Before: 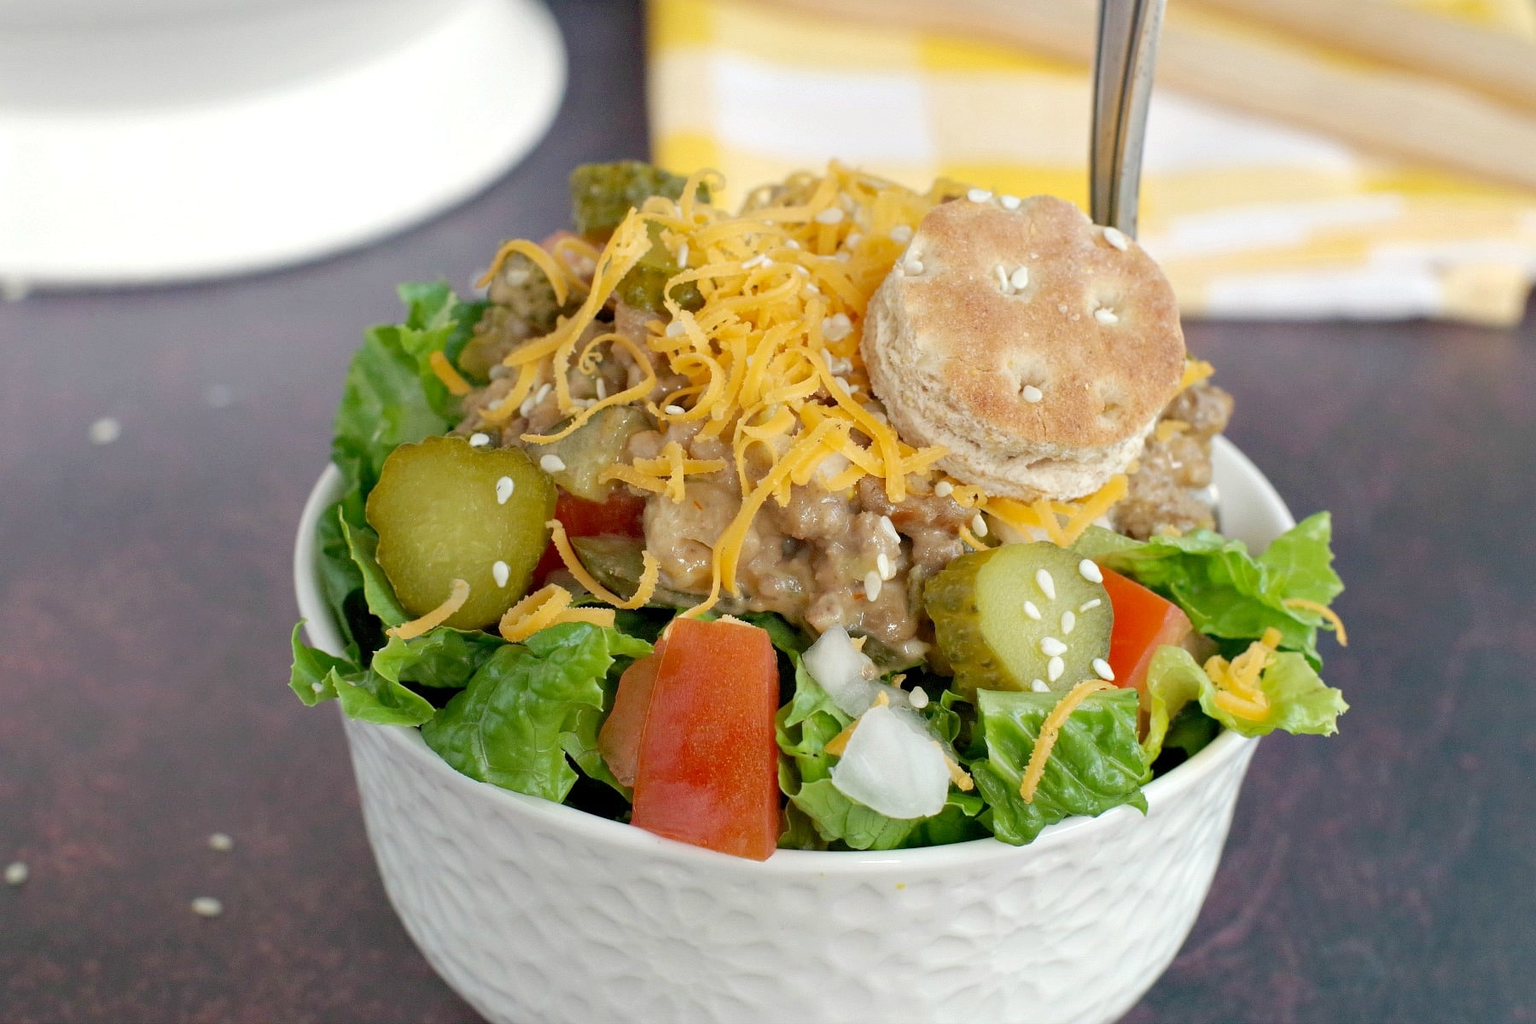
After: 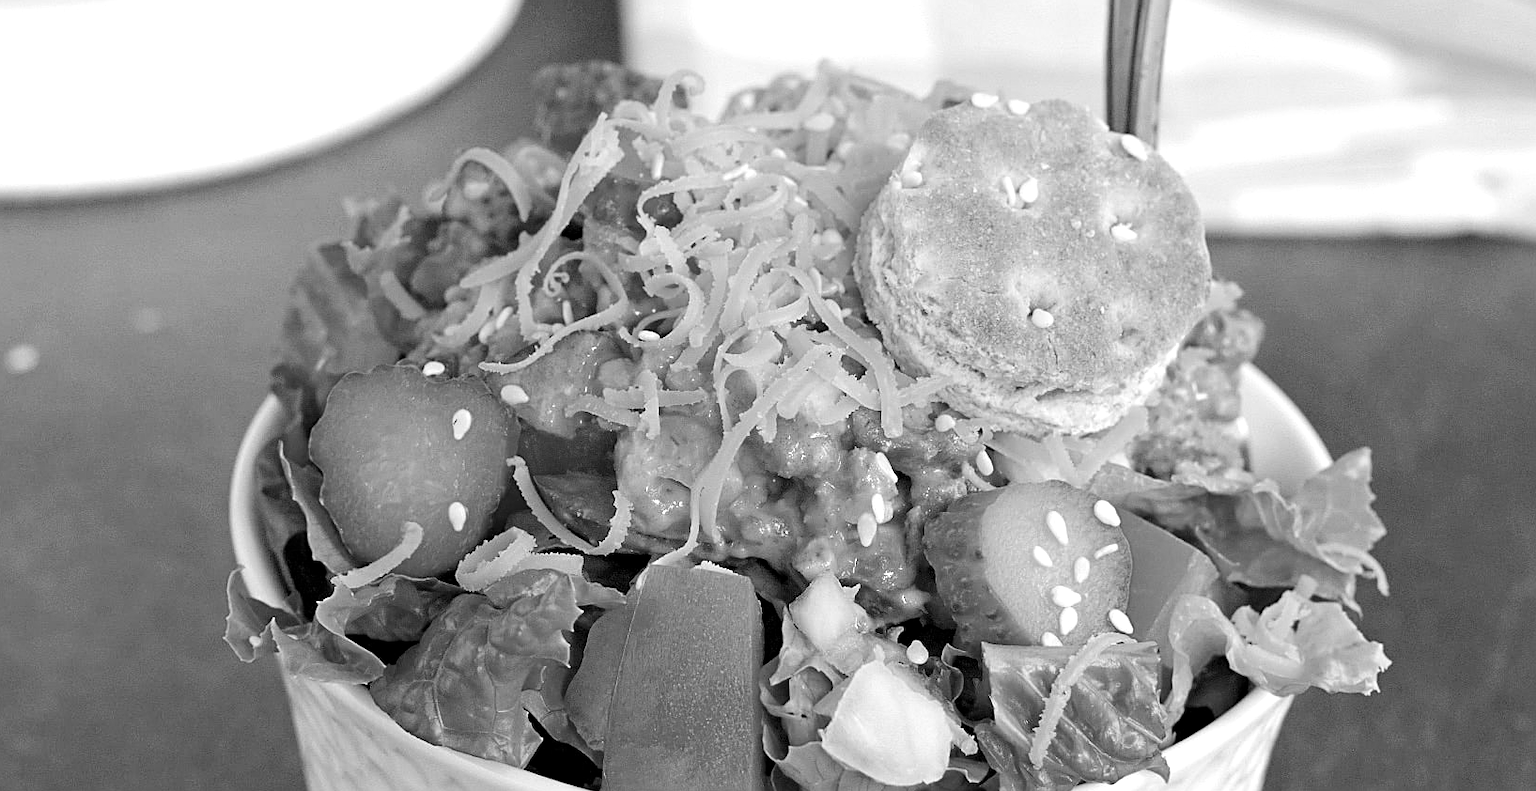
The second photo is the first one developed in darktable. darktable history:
sharpen: on, module defaults
crop: left 5.596%, top 10.314%, right 3.534%, bottom 19.395%
white balance: red 1.045, blue 0.932
contrast brightness saturation: contrast 0.1, saturation -0.36
haze removal: compatibility mode true, adaptive false
color calibration: output gray [0.21, 0.42, 0.37, 0], gray › normalize channels true, illuminant same as pipeline (D50), adaptation XYZ, x 0.346, y 0.359, gamut compression 0
exposure: black level correction 0.001, exposure 0.5 EV, compensate exposure bias true, compensate highlight preservation false
tone equalizer: -7 EV 0.13 EV, smoothing diameter 25%, edges refinement/feathering 10, preserve details guided filter
